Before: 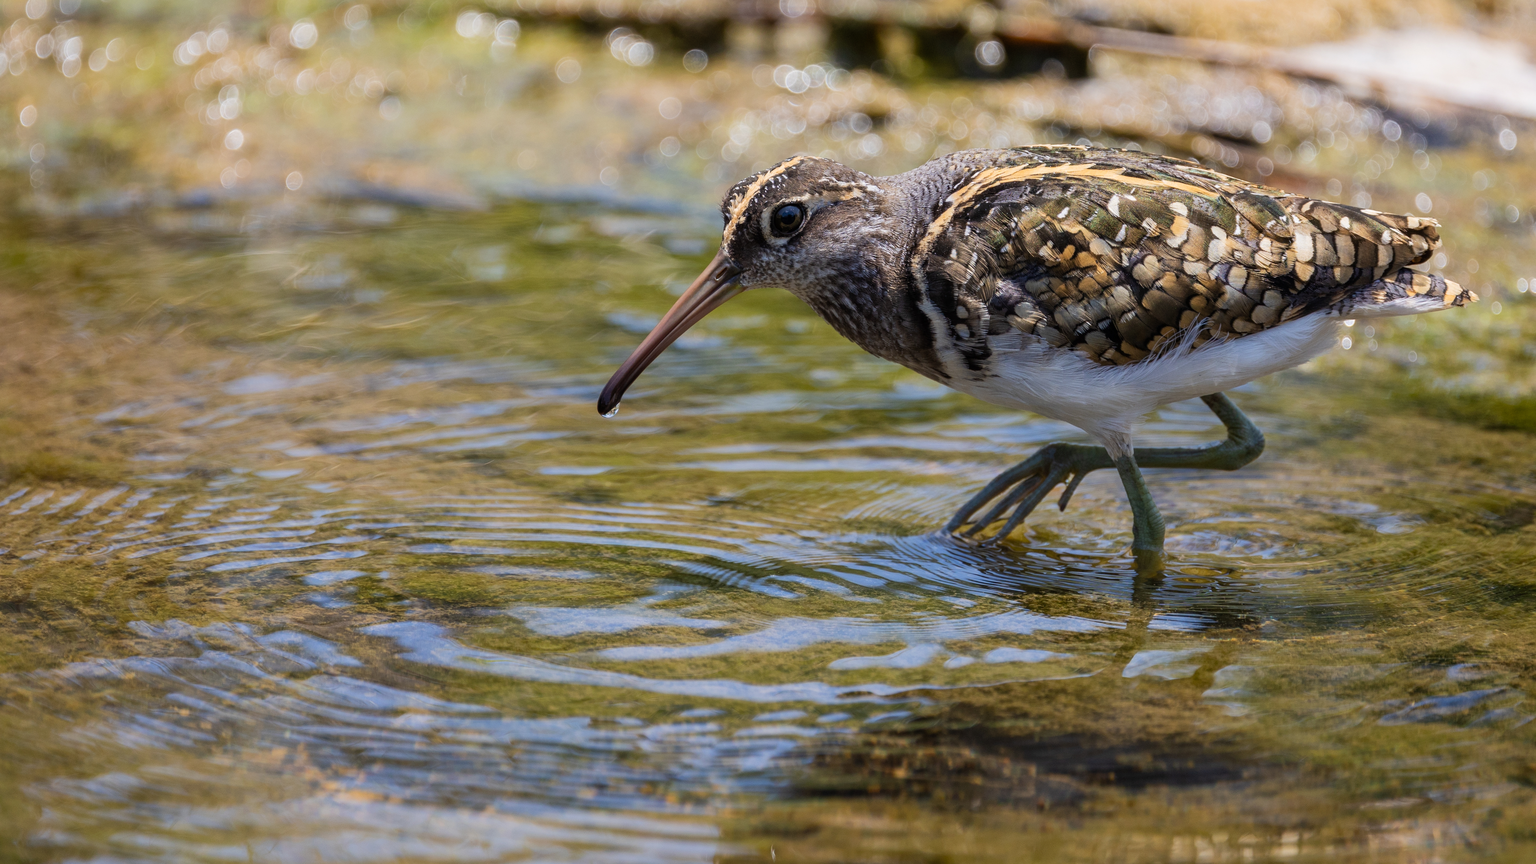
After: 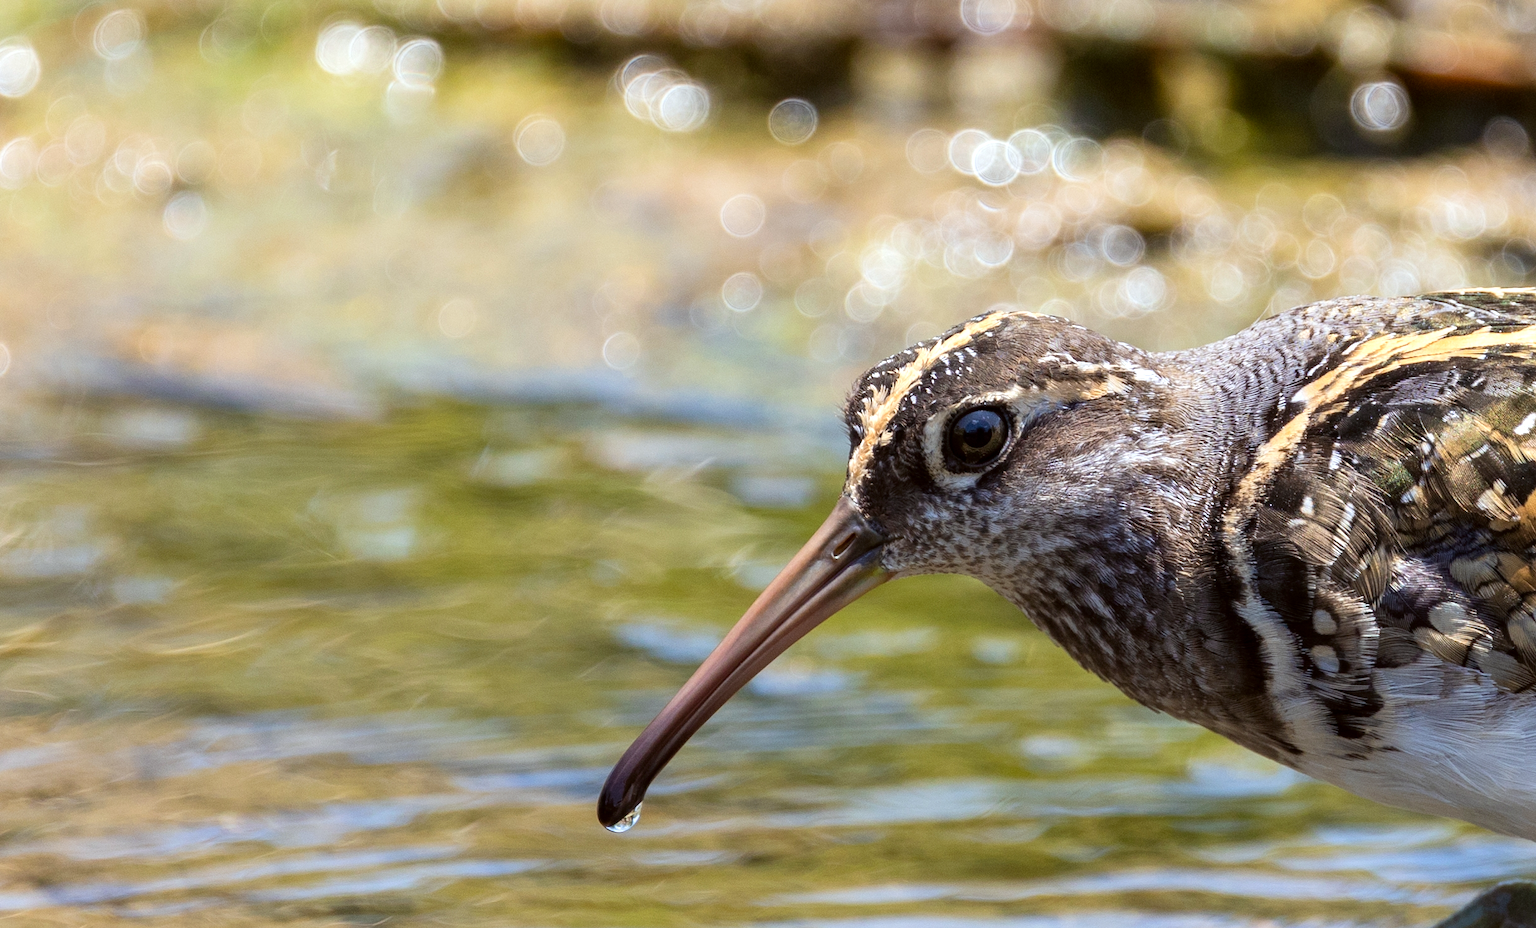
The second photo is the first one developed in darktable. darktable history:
exposure: black level correction 0.001, exposure 0.498 EV, compensate highlight preservation false
color correction: highlights a* -2.79, highlights b* -2.52, shadows a* 2.28, shadows b* 3.05
crop: left 19.384%, right 30.414%, bottom 46.02%
